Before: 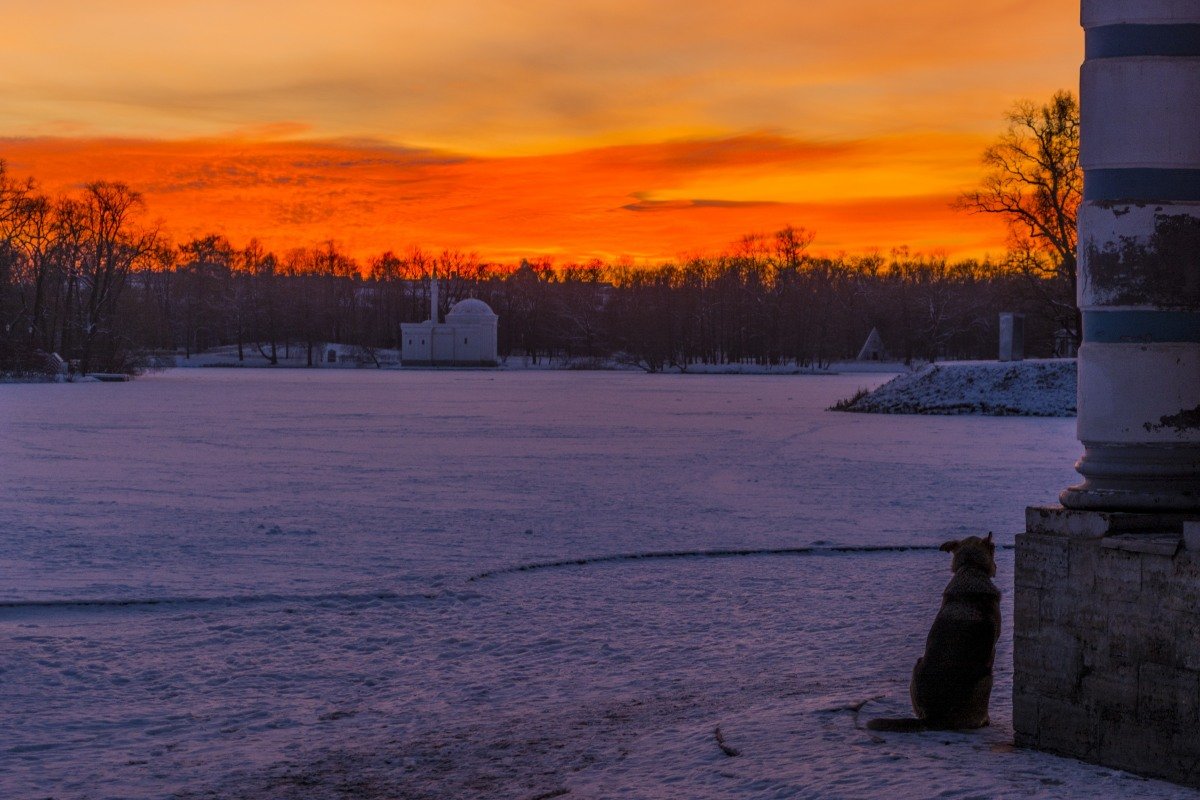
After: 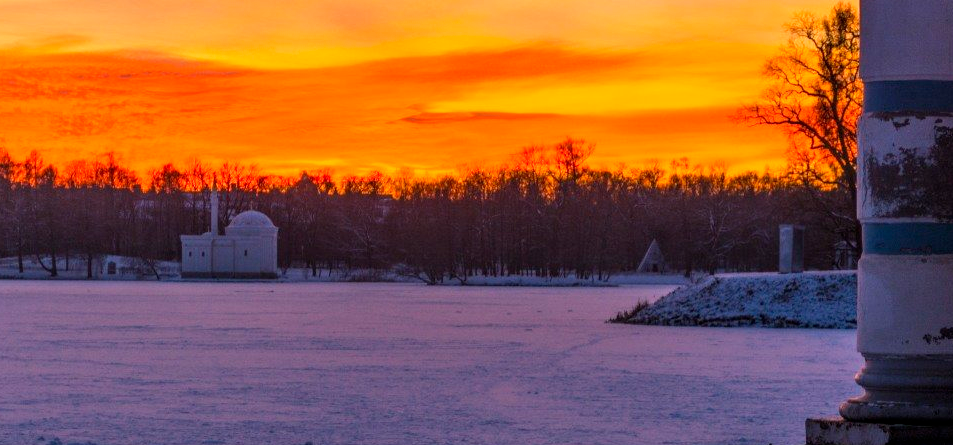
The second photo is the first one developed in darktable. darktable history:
base curve: curves: ch0 [(0, 0) (0.579, 0.807) (1, 1)], preserve colors none
crop: left 18.38%, top 11.092%, right 2.134%, bottom 33.217%
